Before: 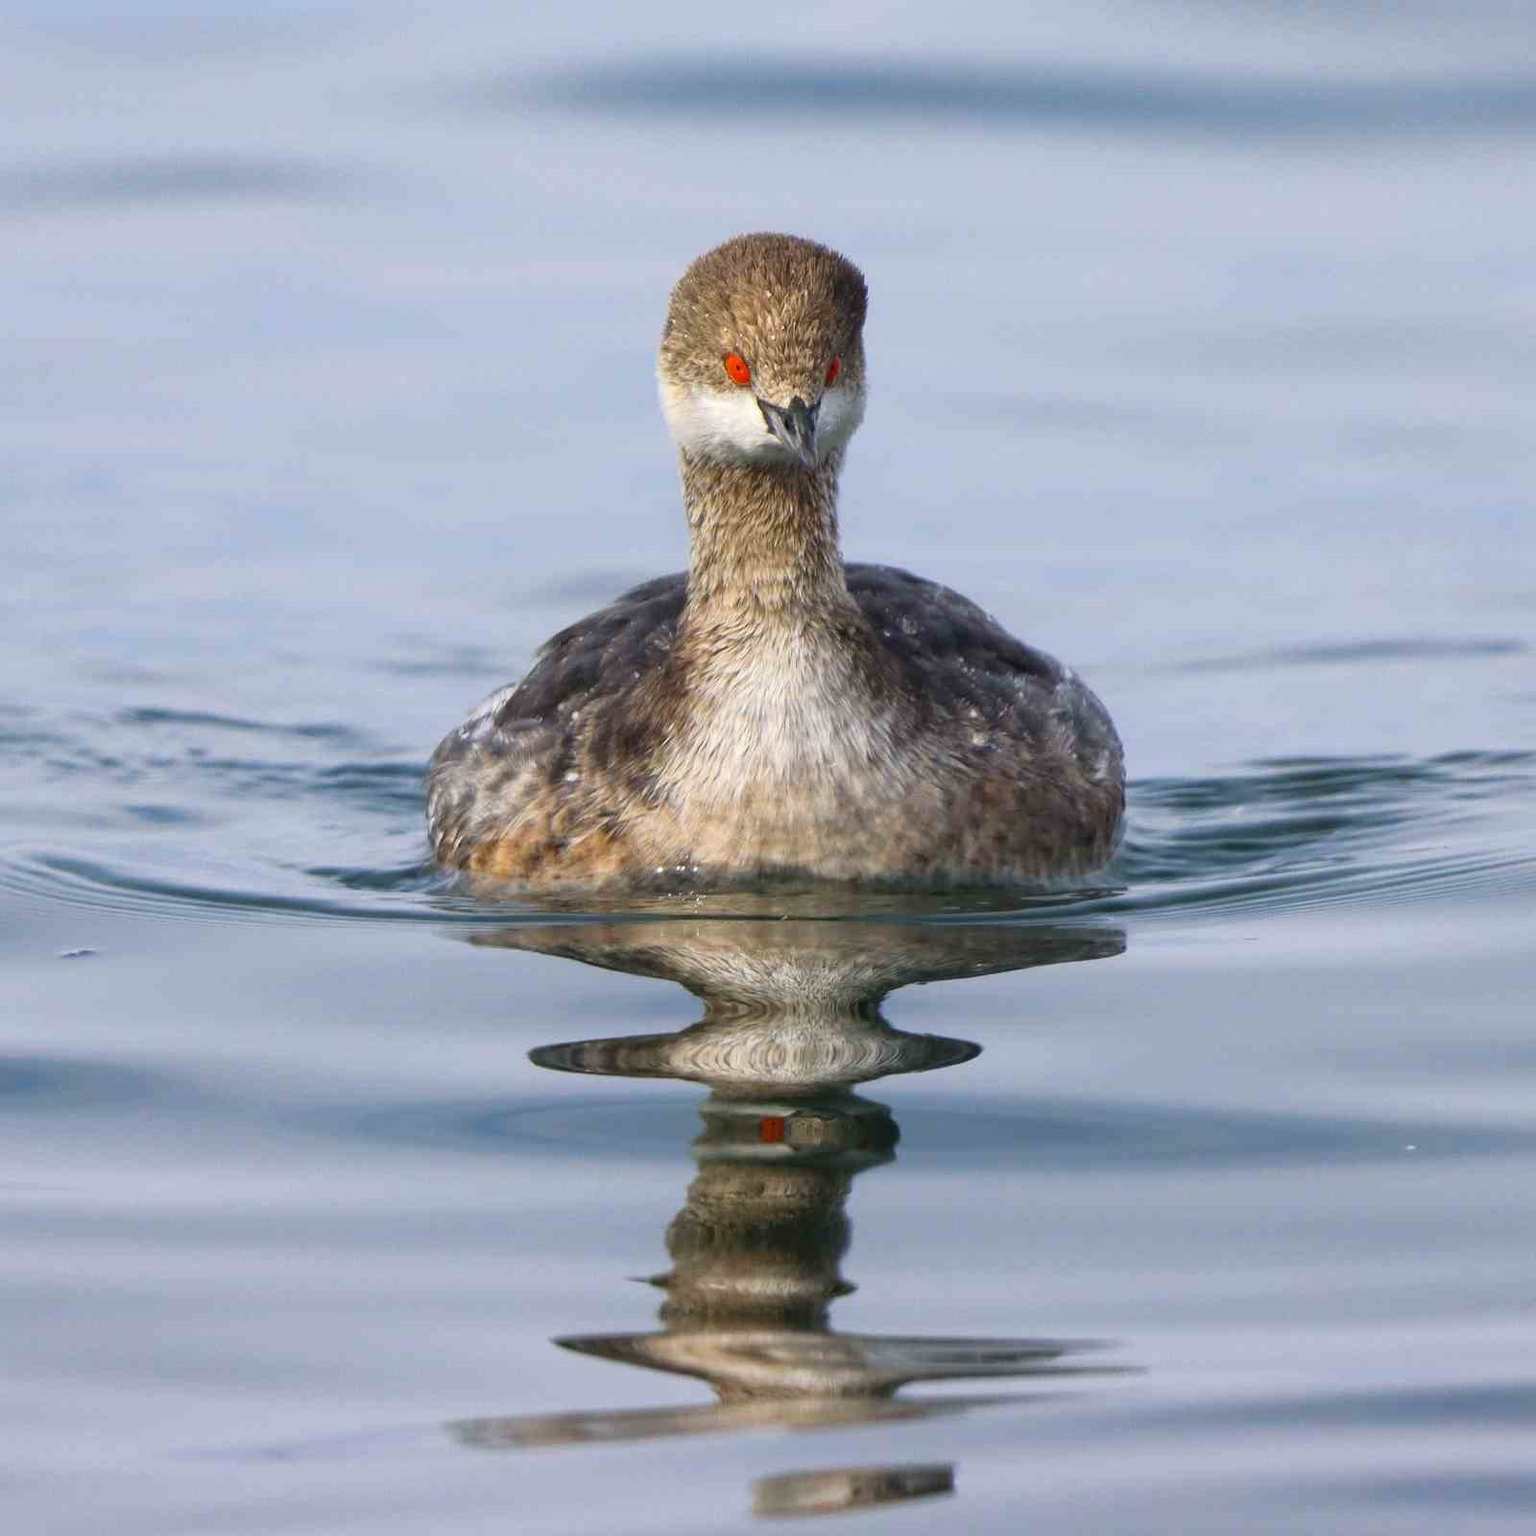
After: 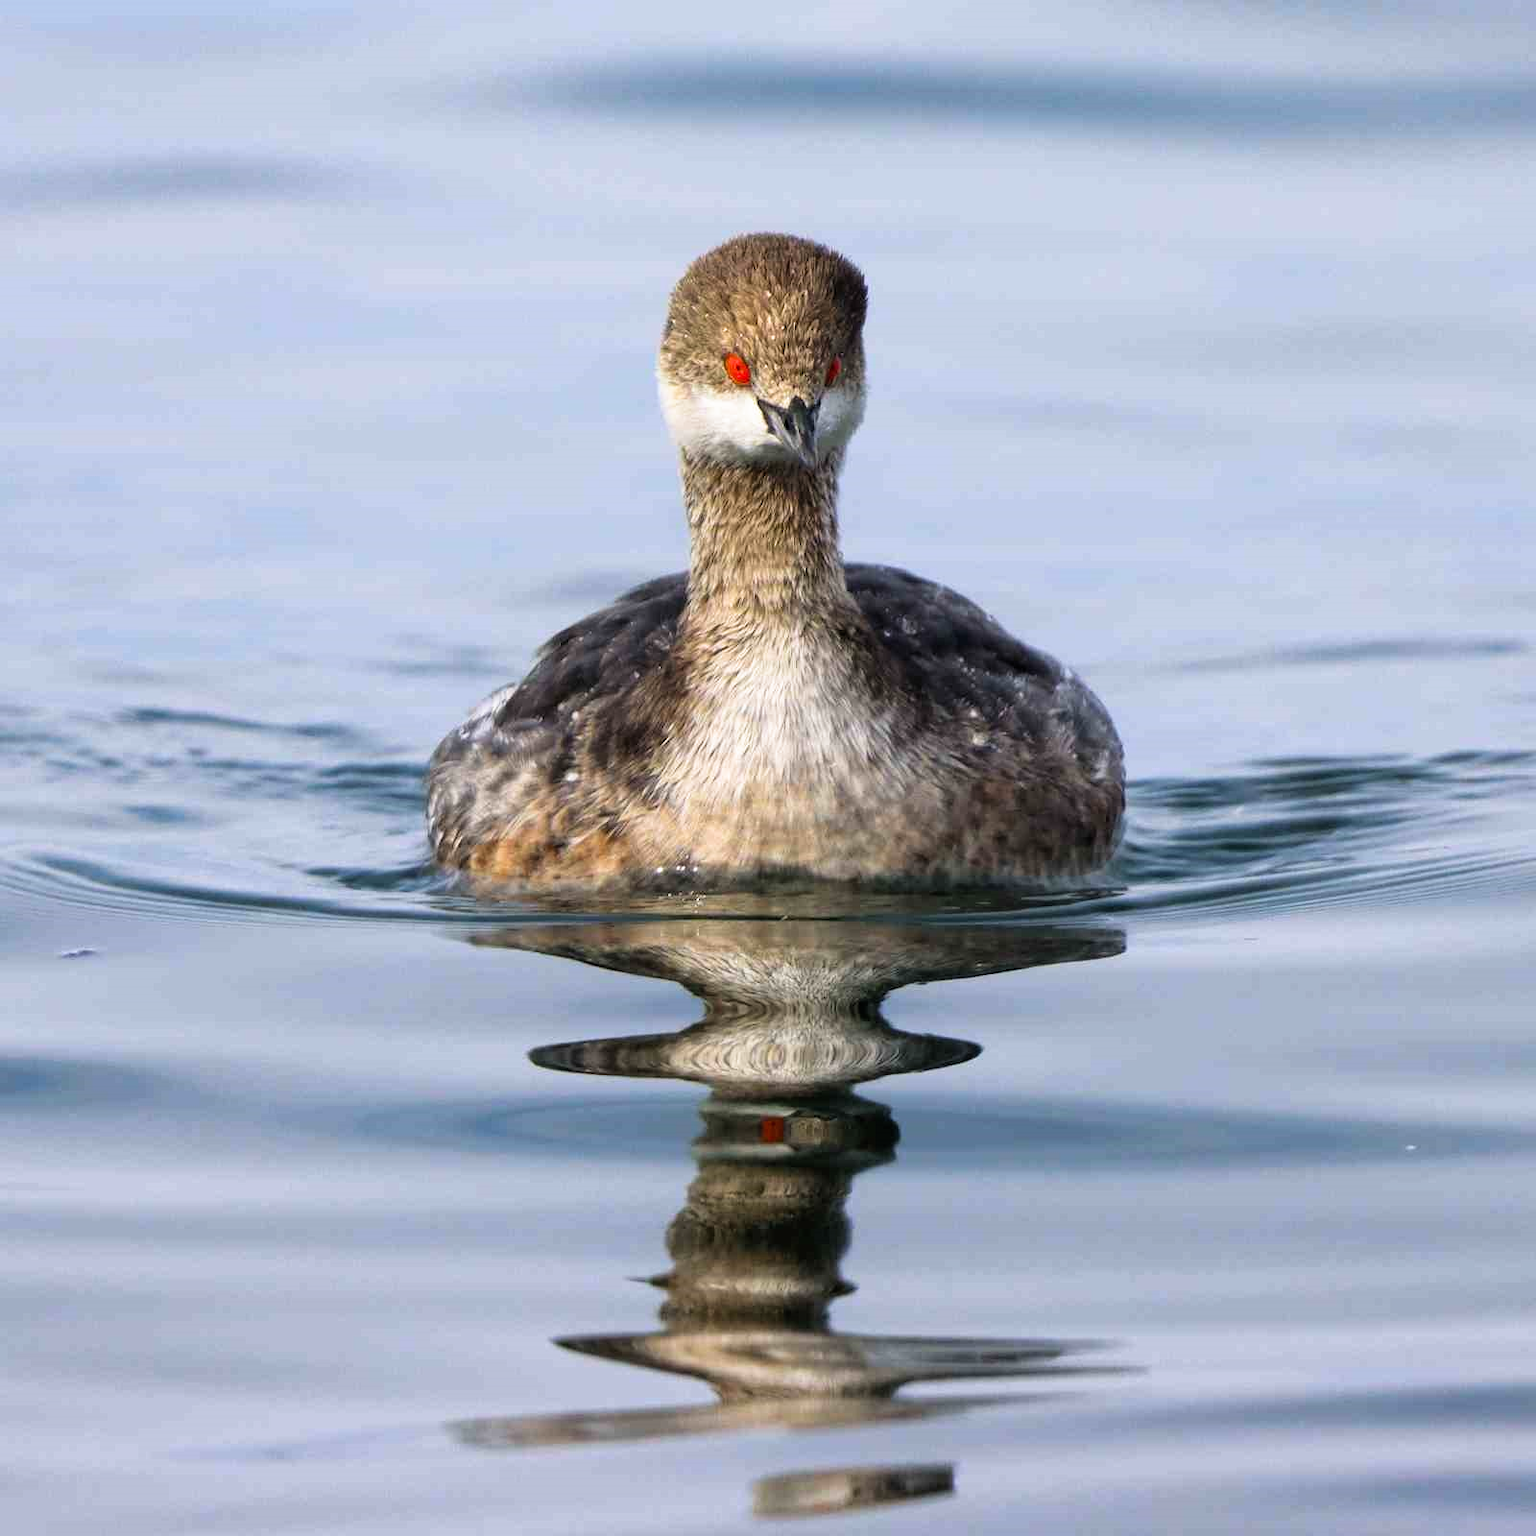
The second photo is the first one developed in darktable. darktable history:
filmic rgb: black relative exposure -12.8 EV, white relative exposure 2.8 EV, threshold 3 EV, target black luminance 0%, hardness 8.54, latitude 70.41%, contrast 1.133, shadows ↔ highlights balance -0.395%, color science v4 (2020), enable highlight reconstruction true
color balance: contrast 10%
